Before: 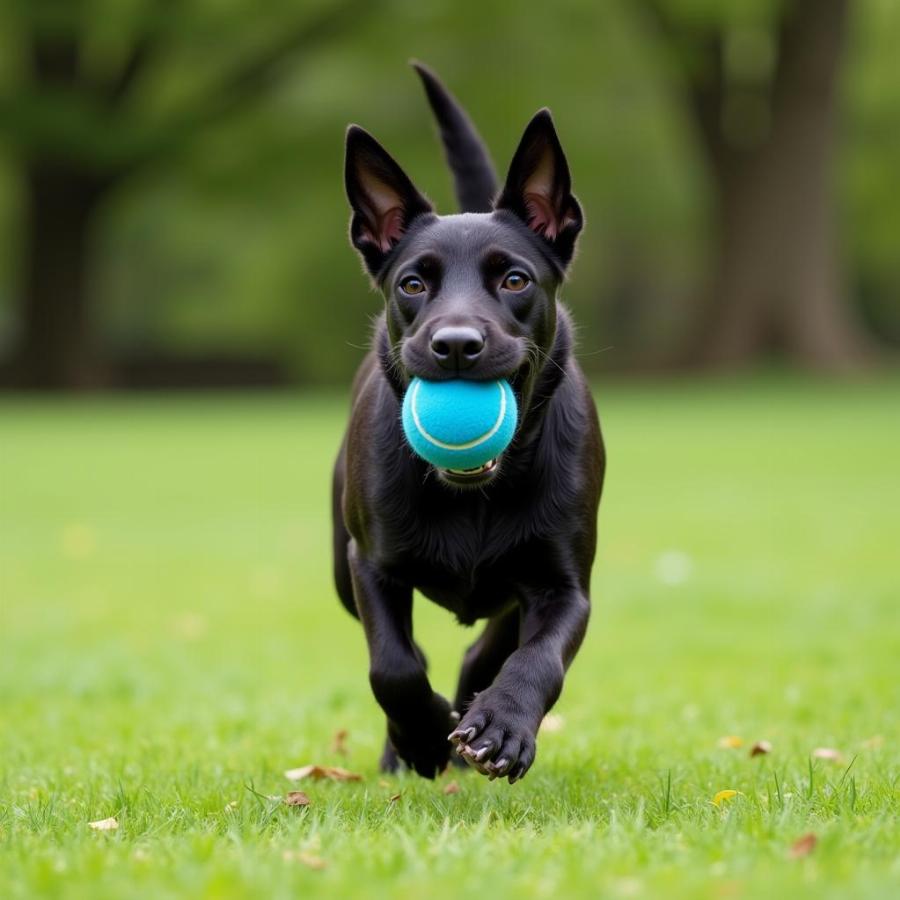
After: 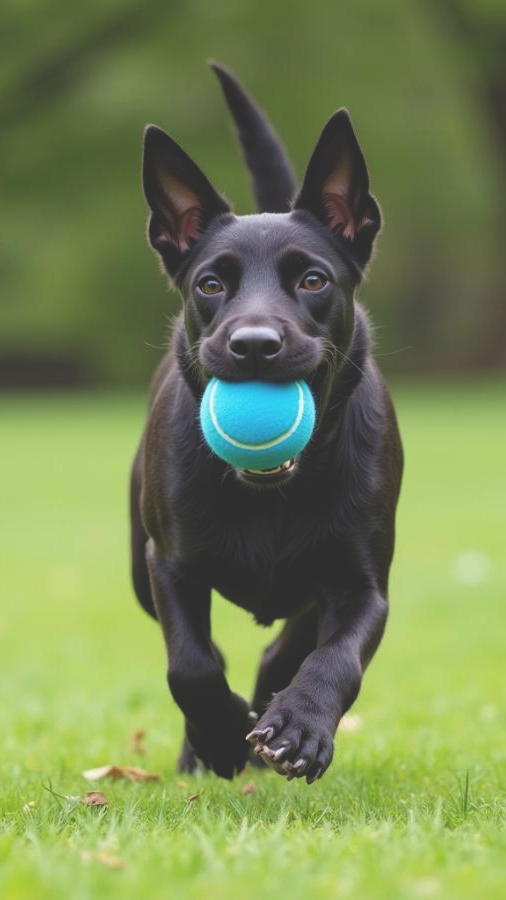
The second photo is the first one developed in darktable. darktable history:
exposure: black level correction -0.028, compensate highlight preservation false
crop and rotate: left 22.48%, right 21.278%
